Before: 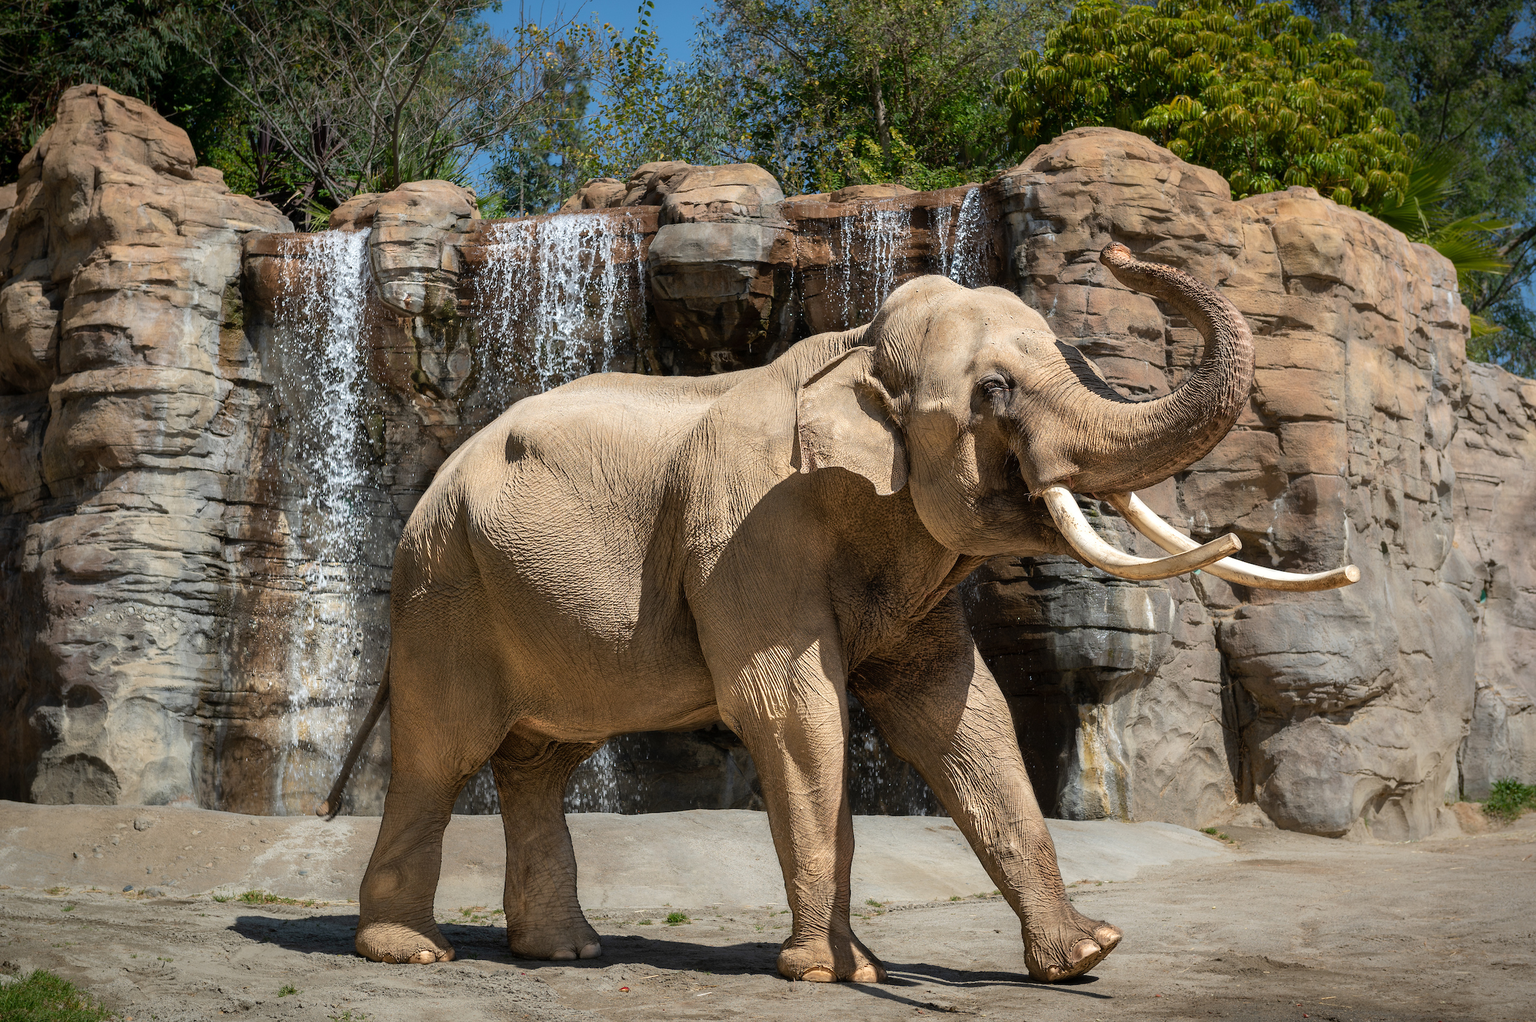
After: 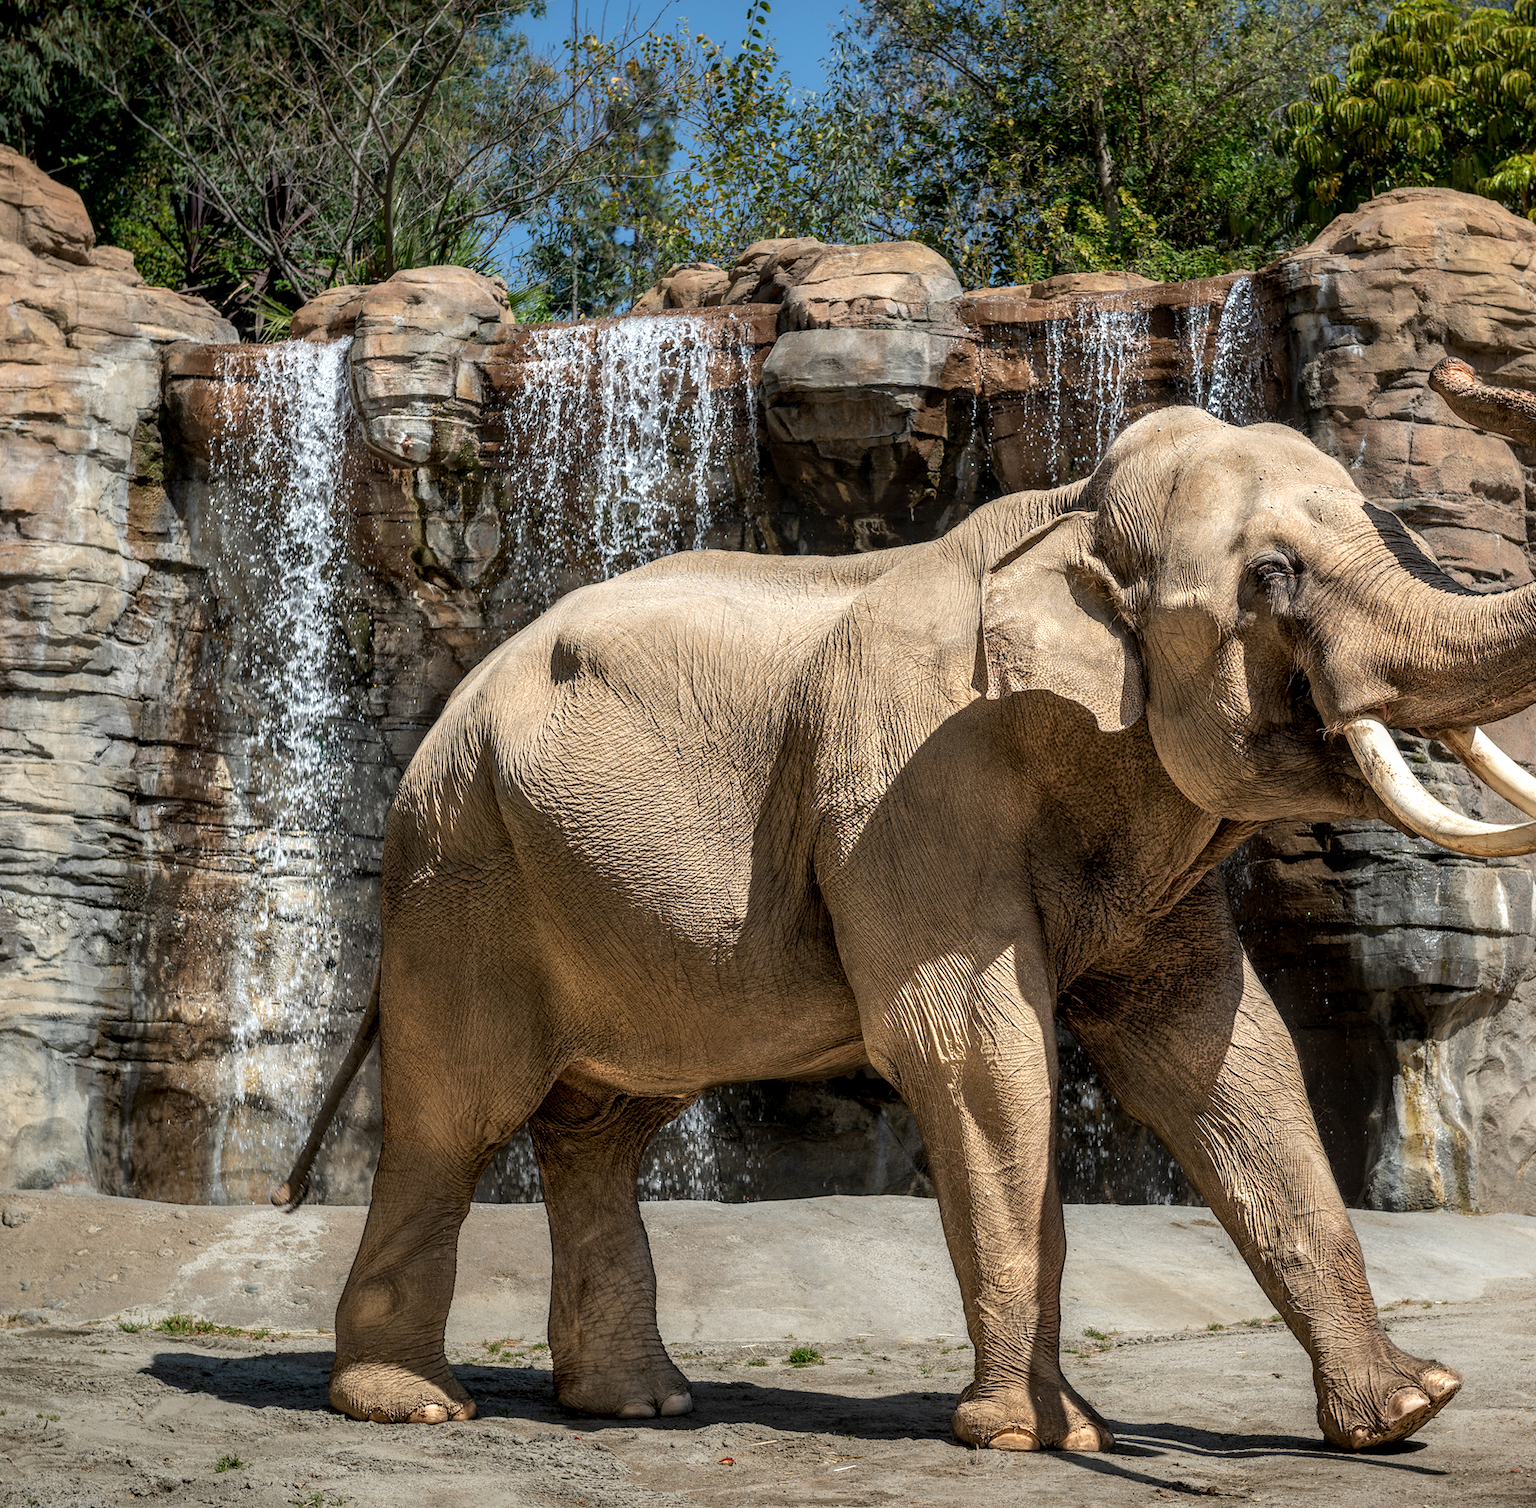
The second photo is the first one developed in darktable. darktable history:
local contrast: highlights 62%, detail 143%, midtone range 0.428
crop and rotate: left 8.638%, right 23.644%
